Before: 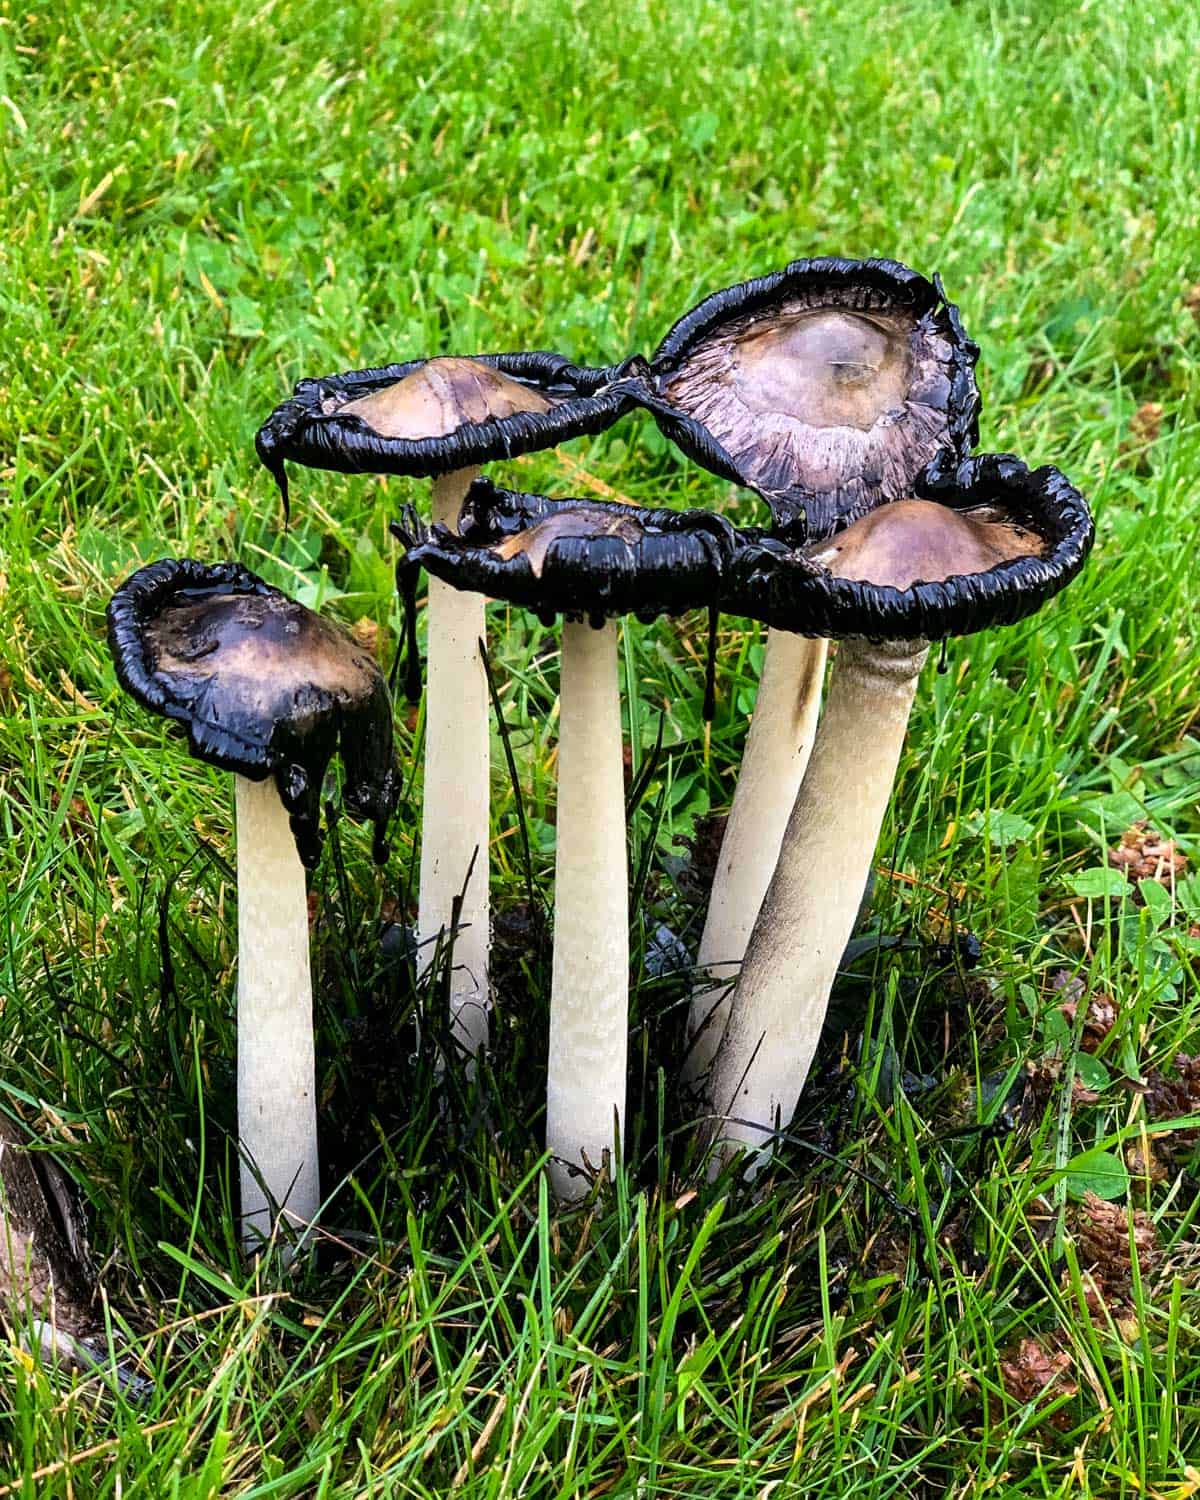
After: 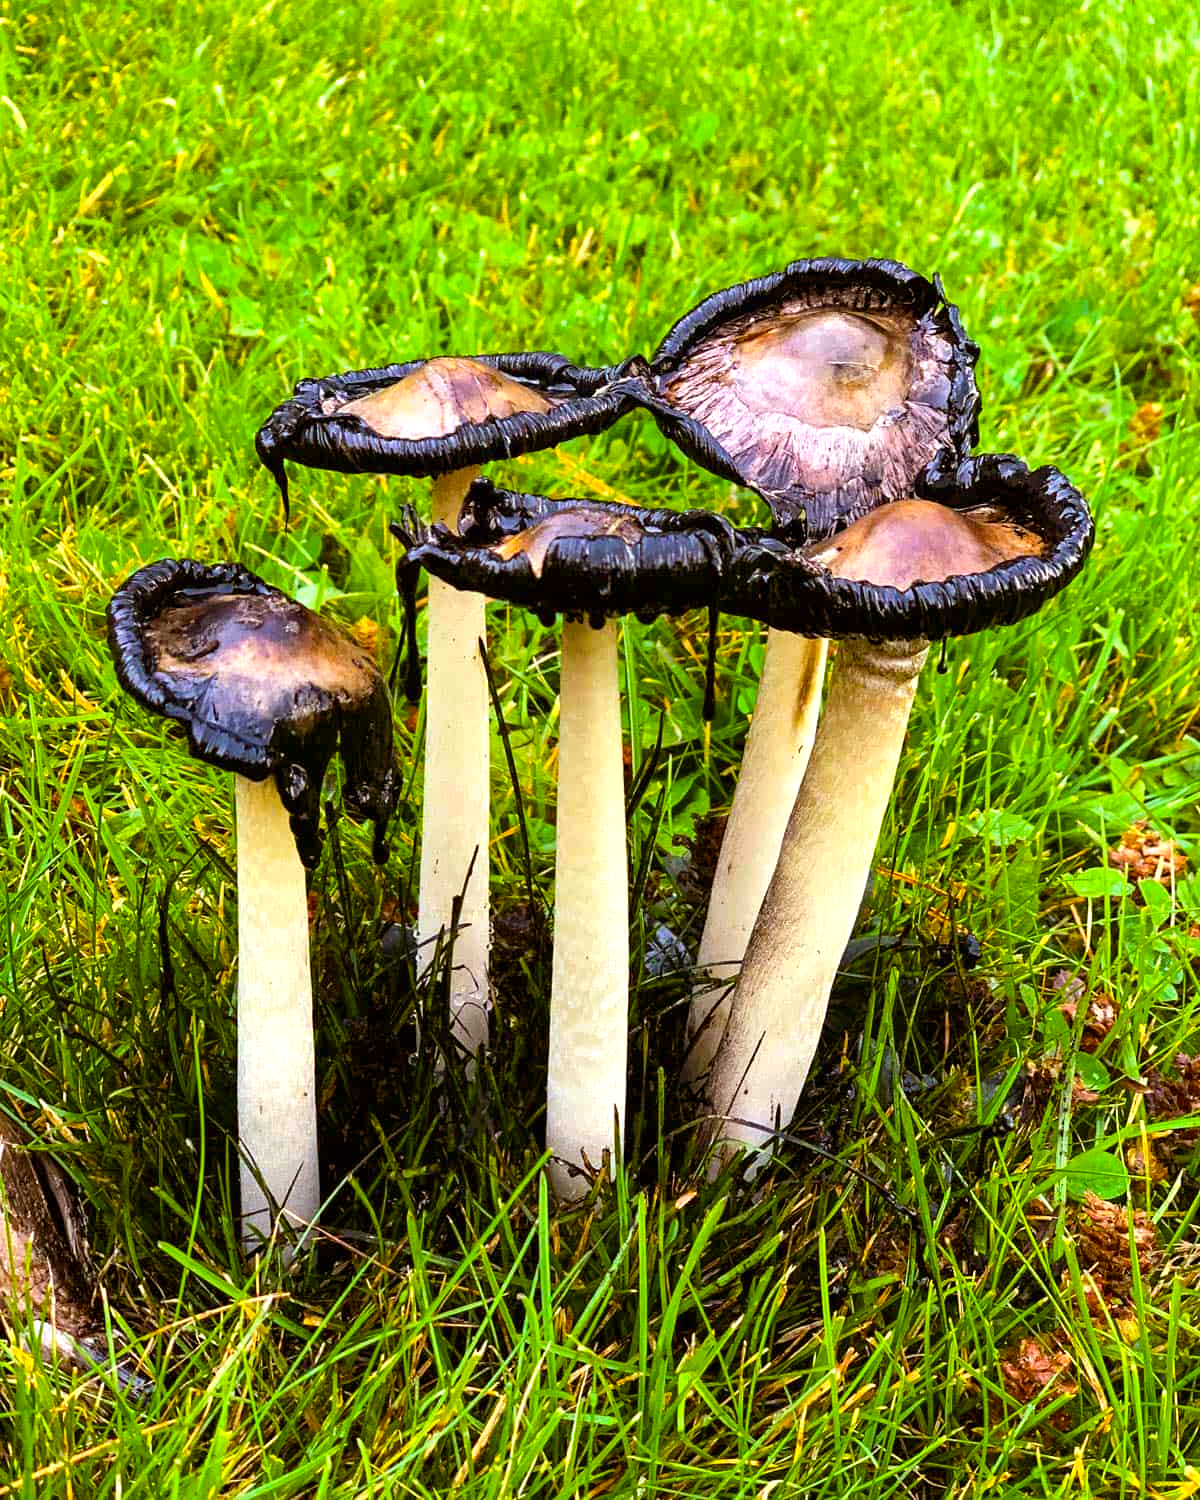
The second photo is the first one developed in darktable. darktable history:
exposure: exposure 0.196 EV, compensate exposure bias true, compensate highlight preservation false
color balance rgb: power › luminance 9.884%, power › chroma 2.822%, power › hue 57.88°, linear chroma grading › global chroma 8.905%, perceptual saturation grading › global saturation 25.2%, global vibrance 5.782%, contrast 3.794%
